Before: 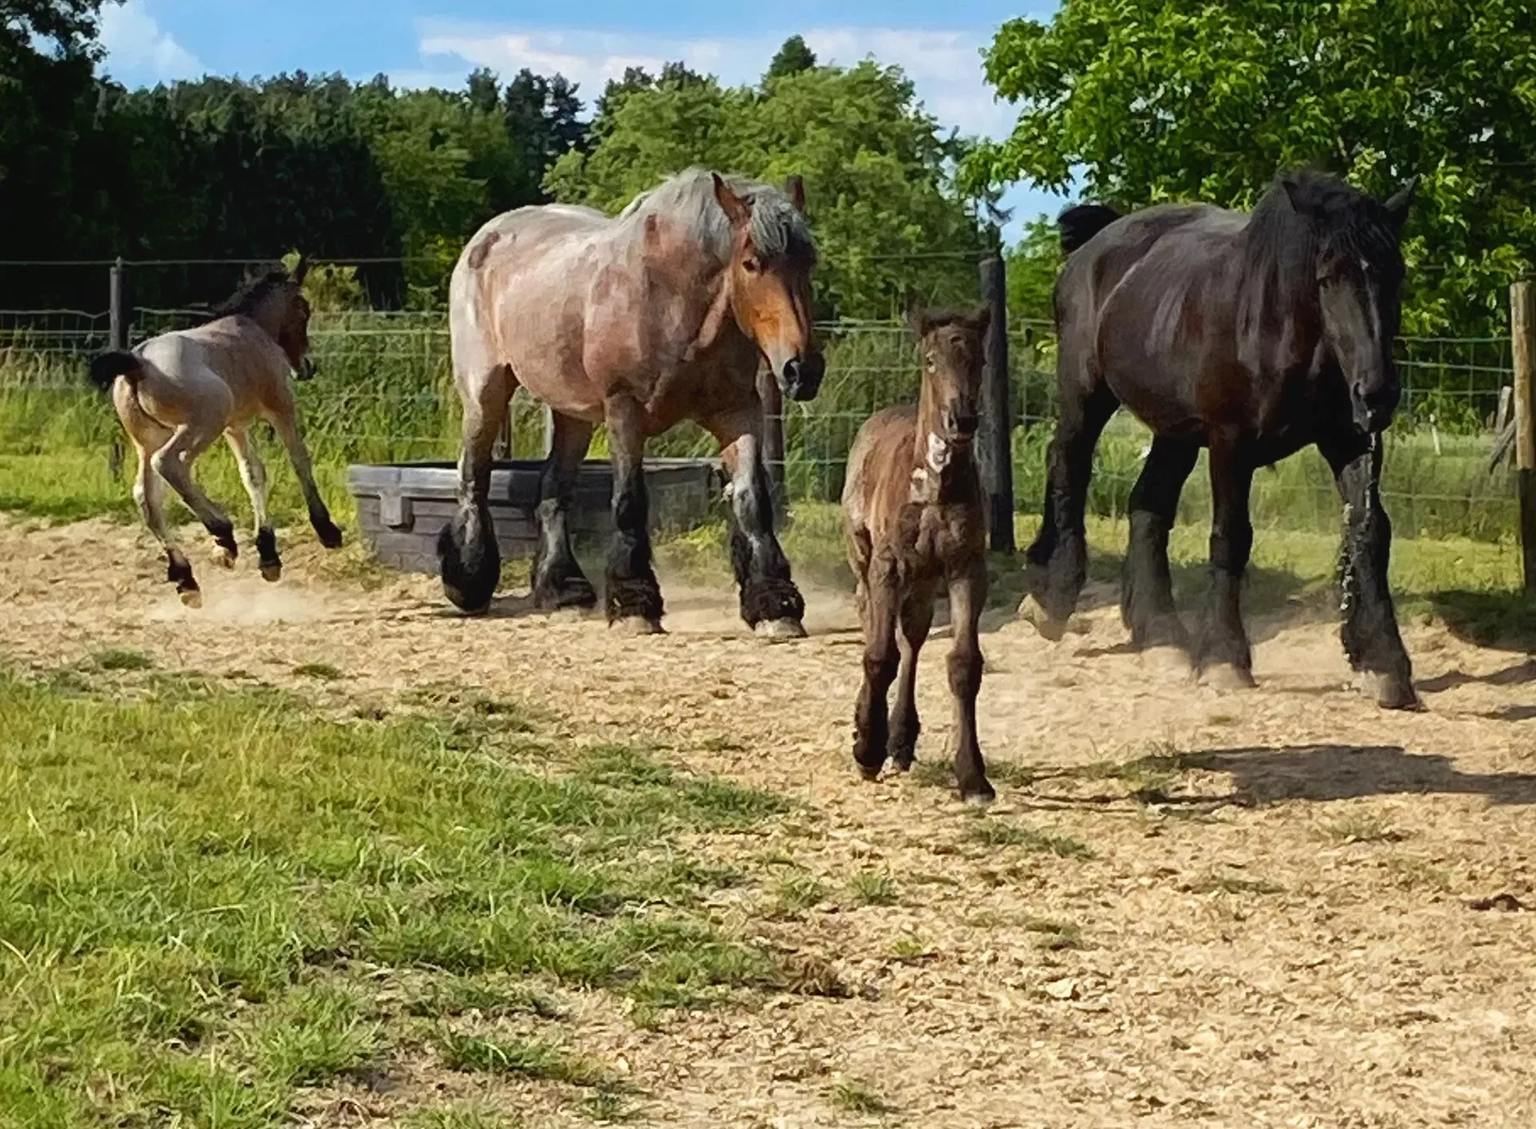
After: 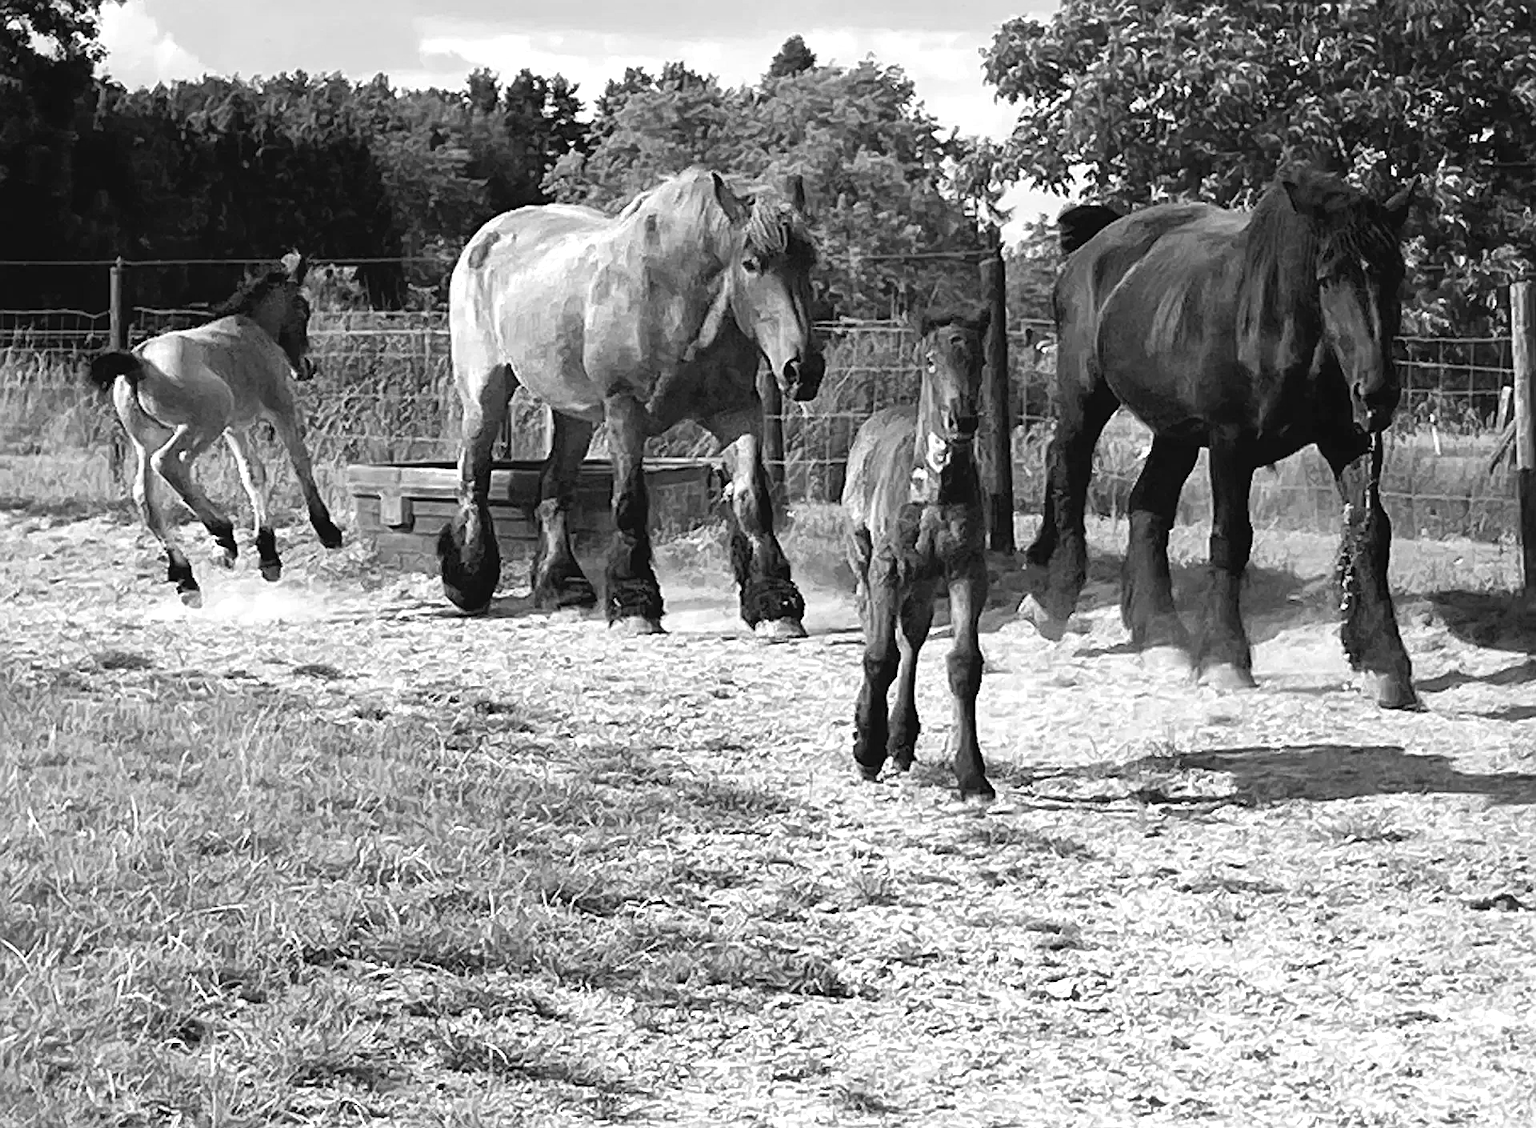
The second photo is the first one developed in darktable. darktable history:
monochrome: on, module defaults
exposure: exposure 0.559 EV, compensate highlight preservation false
rotate and perspective: automatic cropping off
sharpen: on, module defaults
